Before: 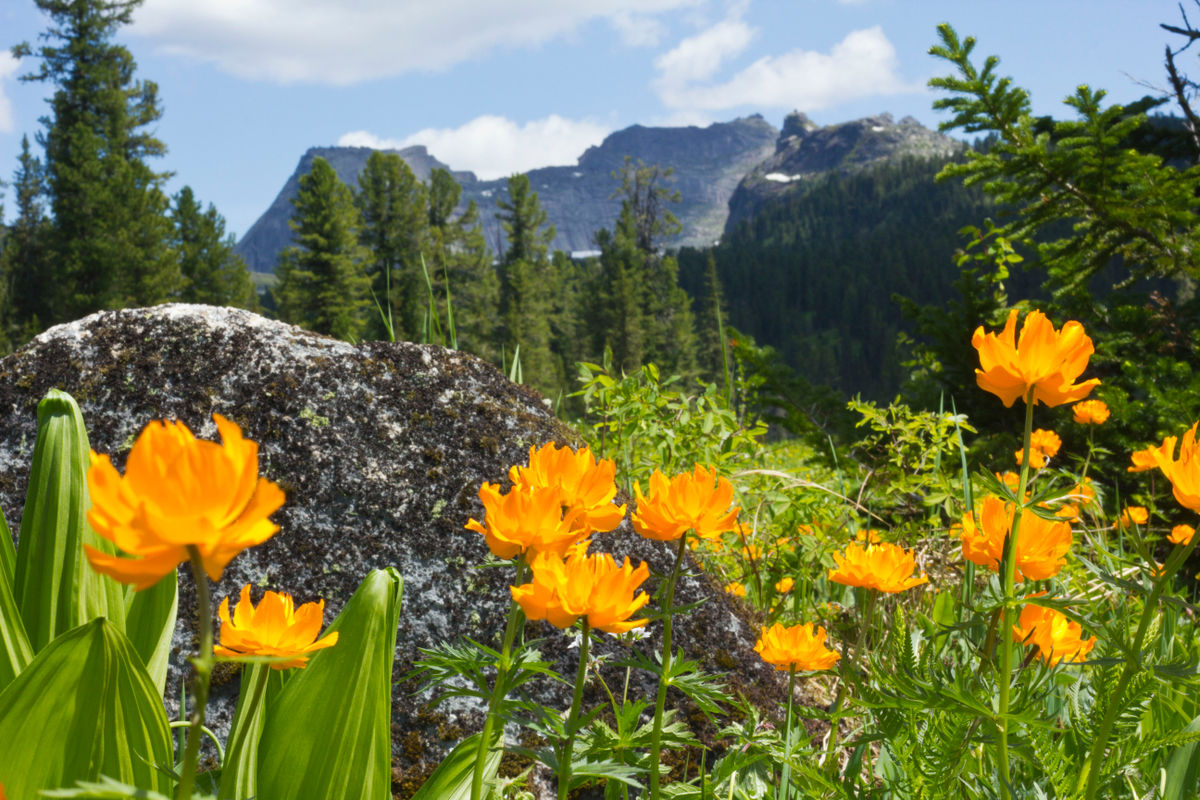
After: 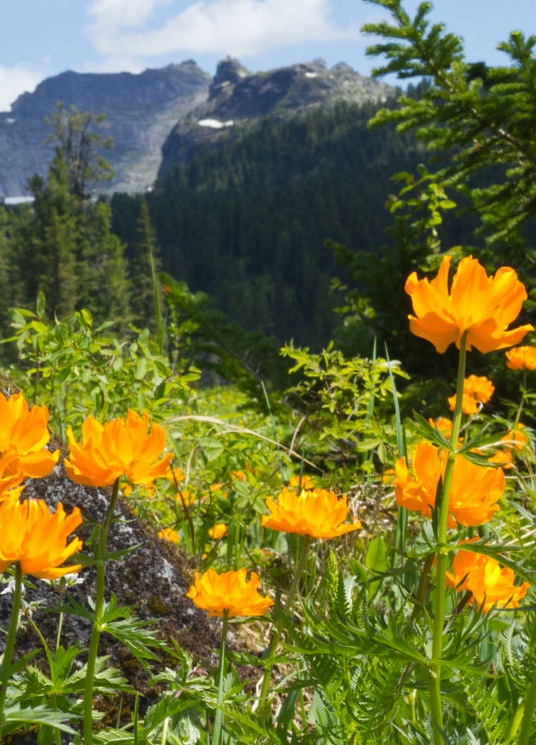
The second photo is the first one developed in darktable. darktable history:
crop: left 47.316%, top 6.792%, right 8.007%
